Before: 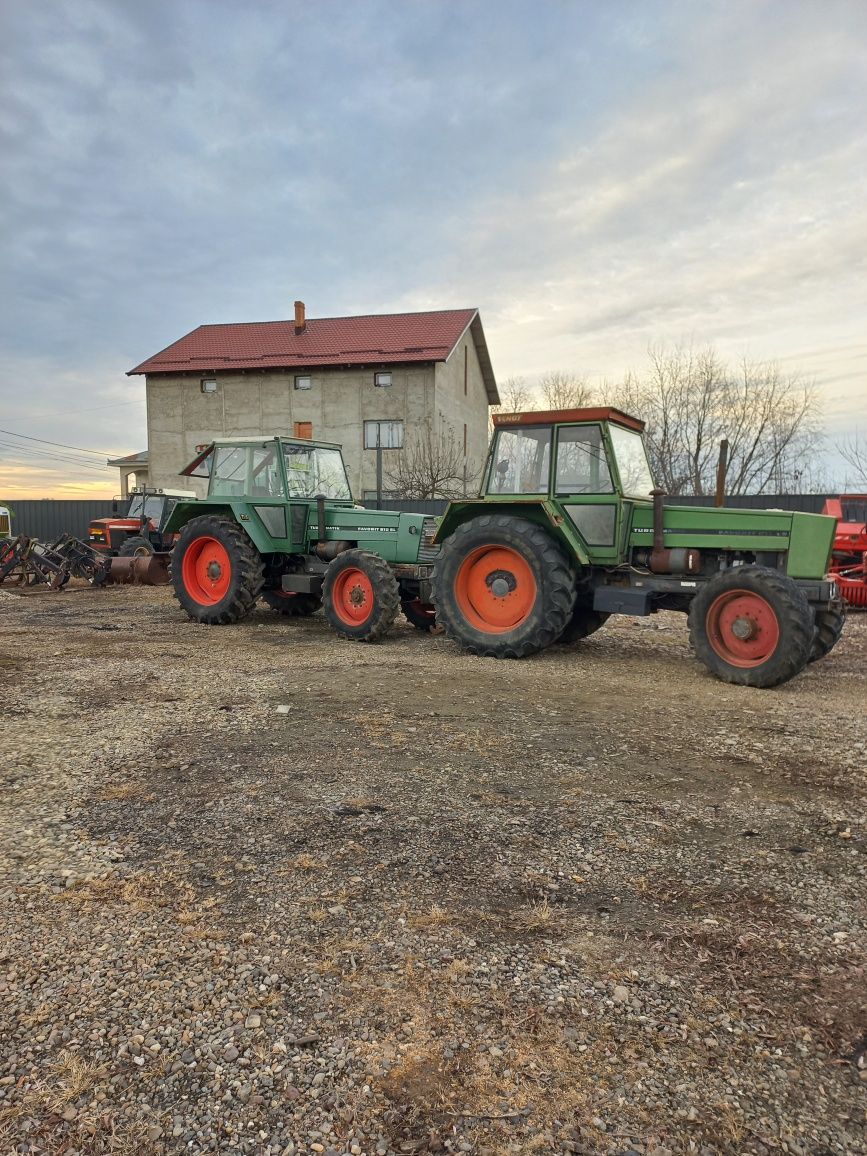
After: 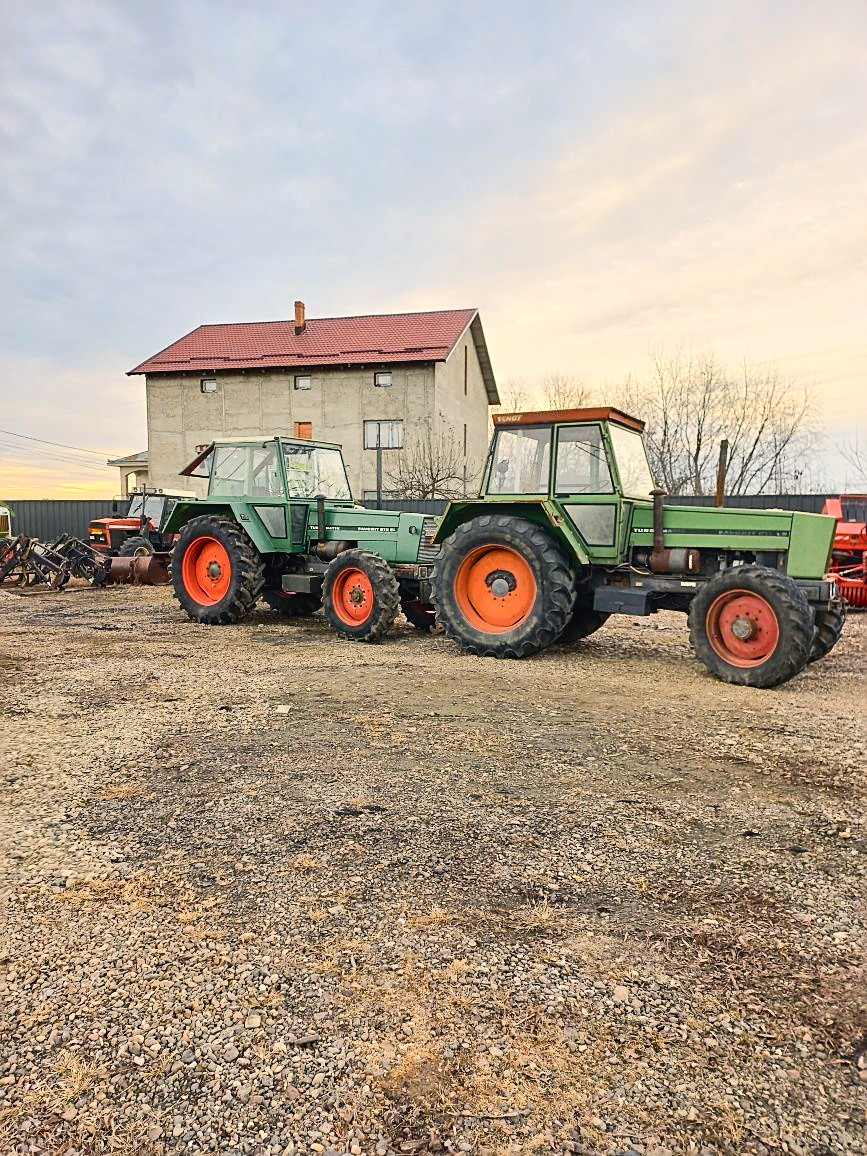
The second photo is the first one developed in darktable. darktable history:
tone curve: curves: ch0 [(0, 0.026) (0.146, 0.158) (0.272, 0.34) (0.453, 0.627) (0.687, 0.829) (1, 1)], color space Lab, independent channels, preserve colors none
color balance rgb: highlights gain › chroma 2.984%, highlights gain › hue 60.21°, perceptual saturation grading › global saturation 20.766%, perceptual saturation grading › highlights -19.886%, perceptual saturation grading › shadows 29.525%
exposure: black level correction 0.001, compensate highlight preservation false
sharpen: on, module defaults
